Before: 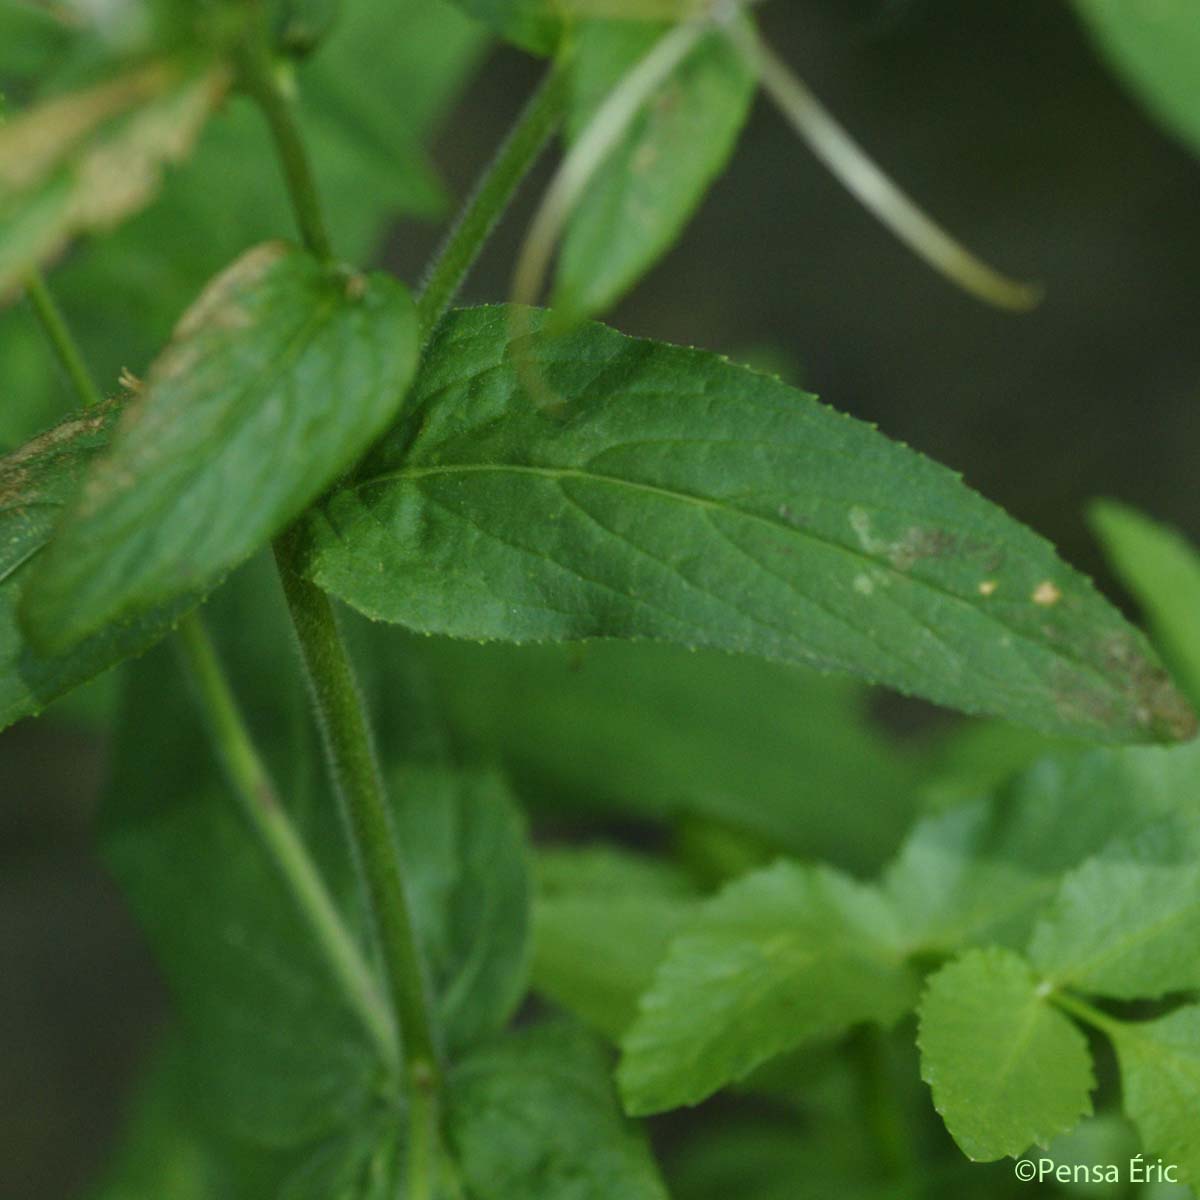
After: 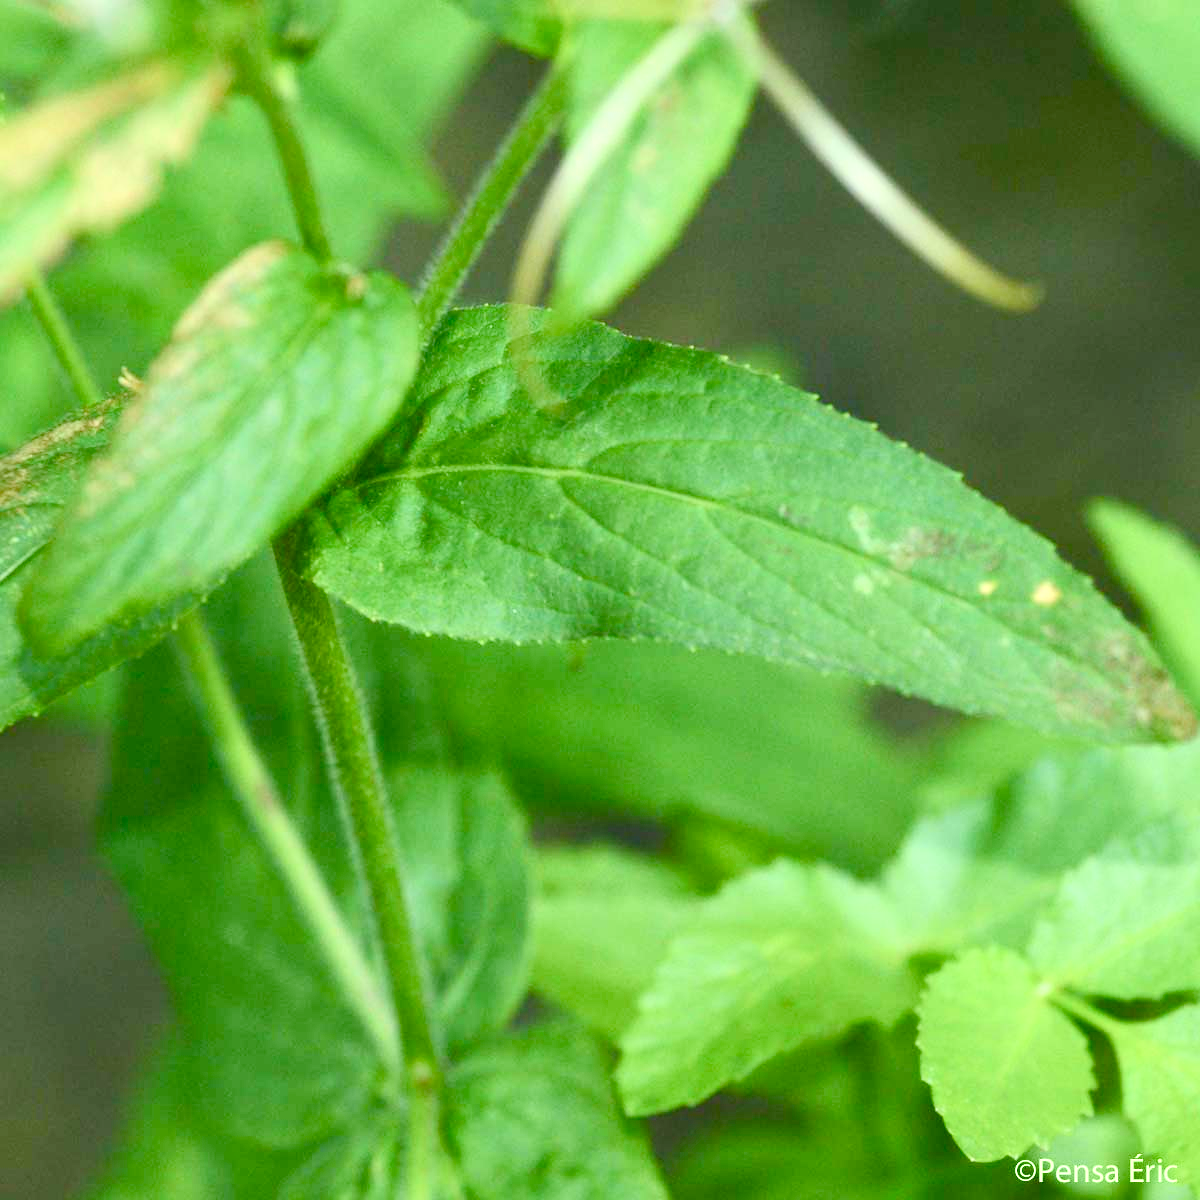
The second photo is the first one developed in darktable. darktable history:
contrast brightness saturation: contrast 0.196, brightness 0.168, saturation 0.216
color balance rgb: perceptual saturation grading › global saturation 20%, perceptual saturation grading › highlights -49.254%, perceptual saturation grading › shadows 24.911%, global vibrance 20%
exposure: black level correction 0, exposure 1.2 EV, compensate exposure bias true, compensate highlight preservation false
